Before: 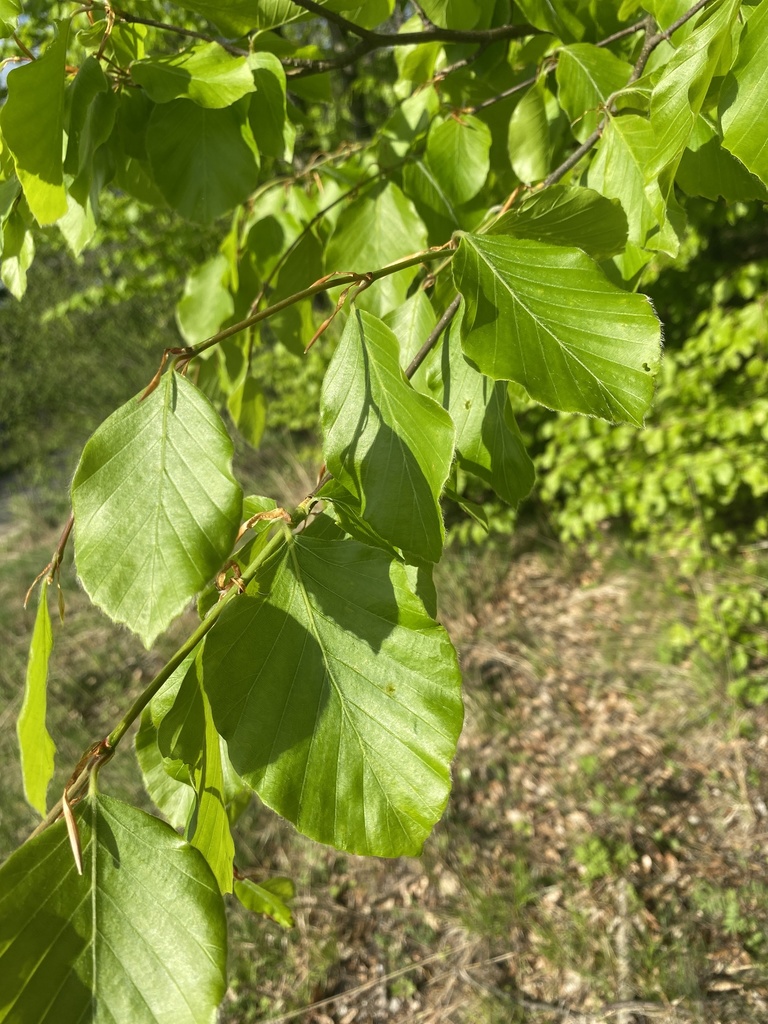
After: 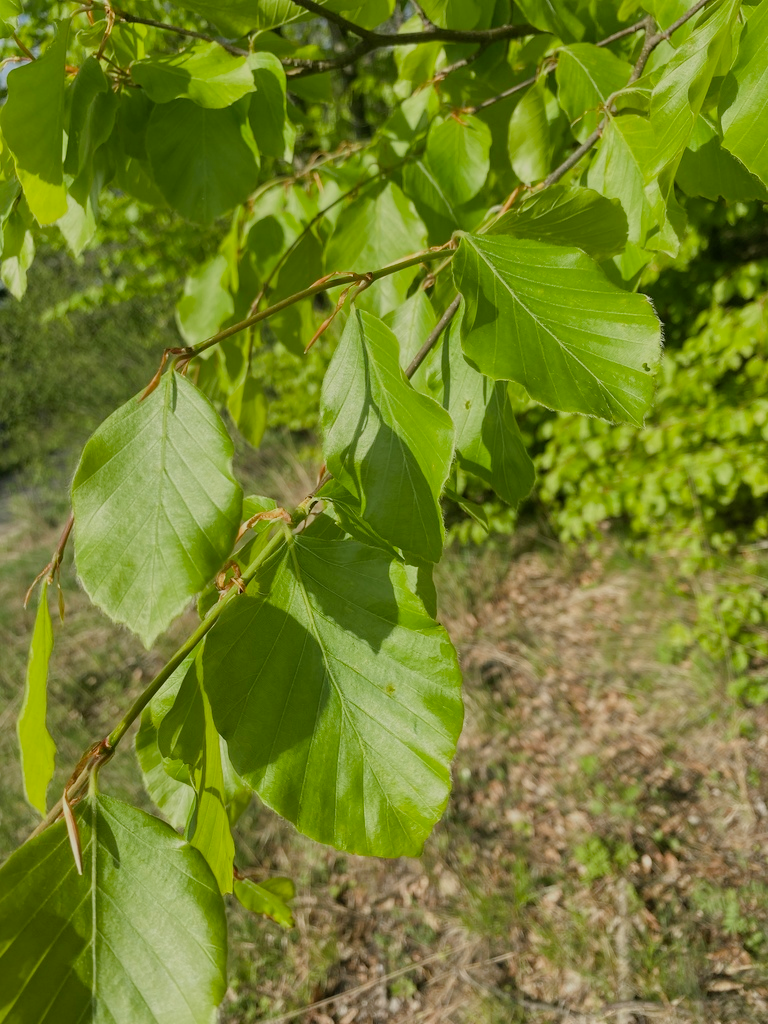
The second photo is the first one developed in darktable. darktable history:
filmic rgb: black relative exposure -6.57 EV, white relative exposure 4.7 EV, hardness 3.14, contrast 0.807
